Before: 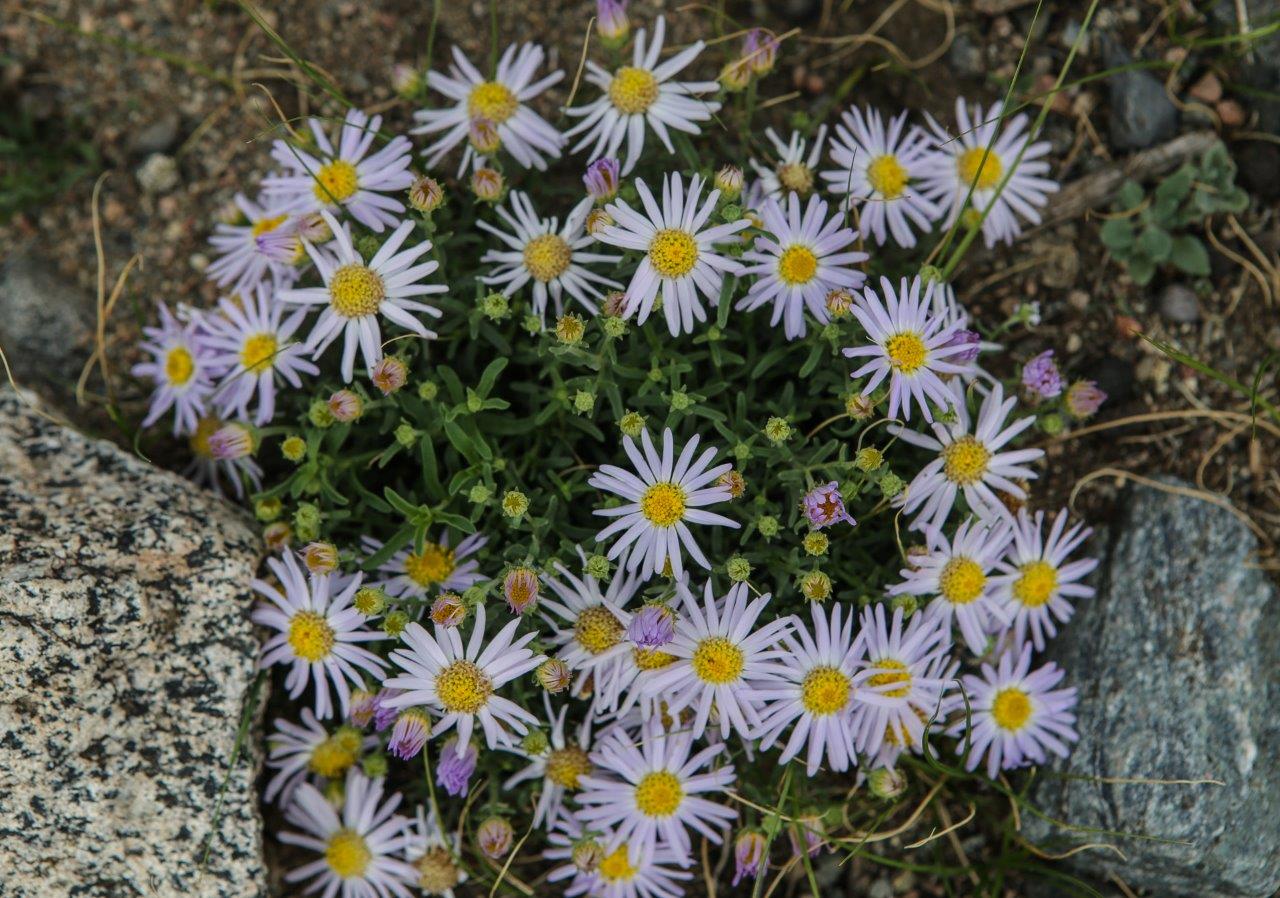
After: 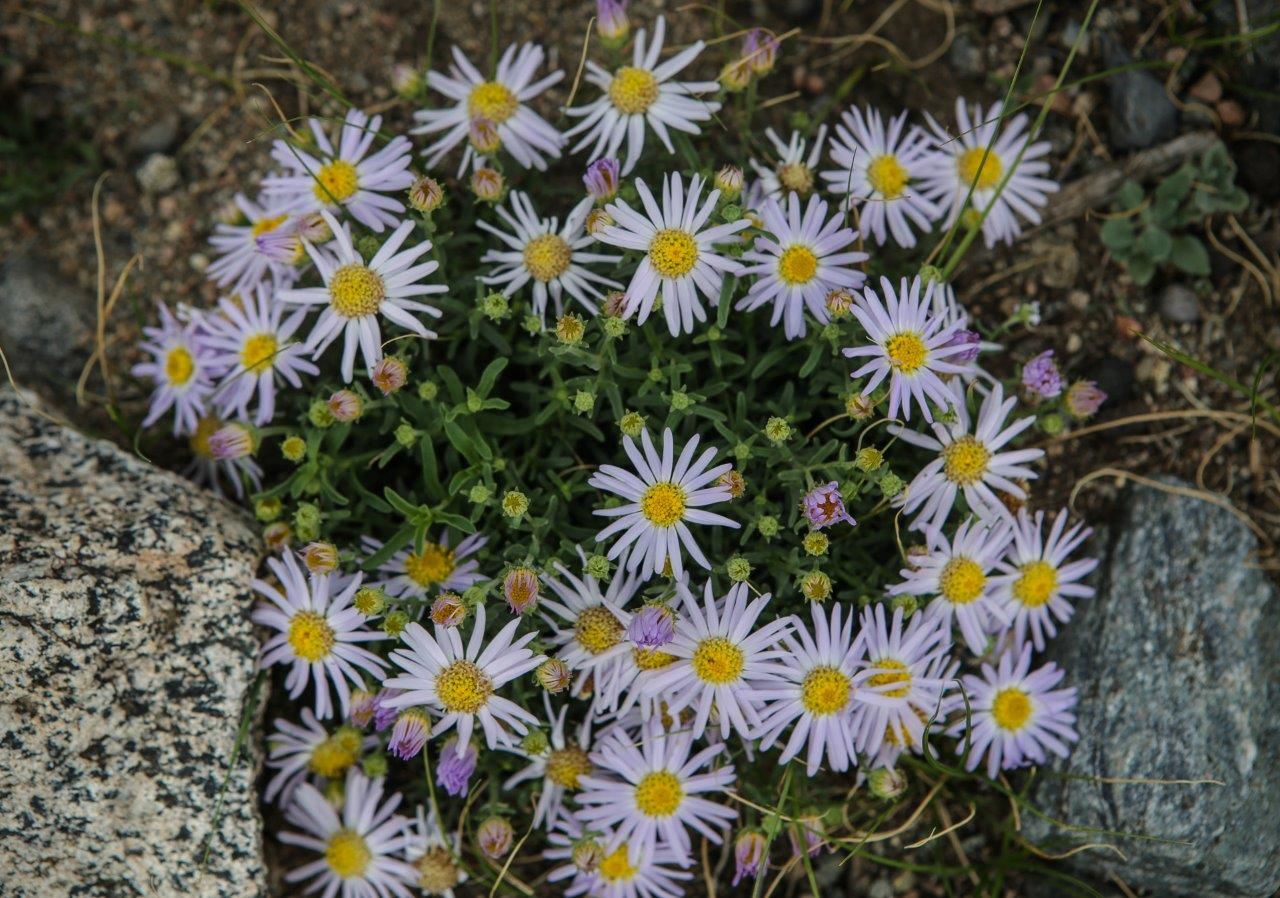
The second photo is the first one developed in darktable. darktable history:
shadows and highlights: radius 334.93, shadows 63.48, highlights 6.06, compress 87.7%, highlights color adjustment 39.73%, soften with gaussian
vignetting: brightness -0.629, saturation -0.007, center (-0.028, 0.239)
